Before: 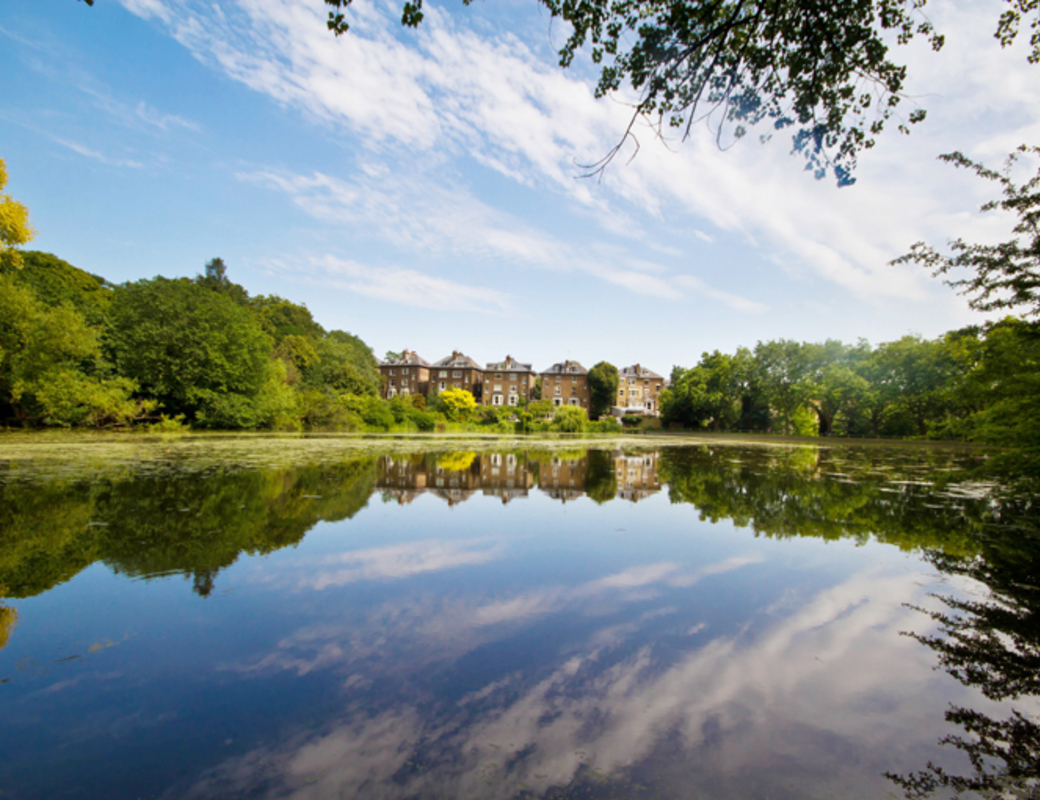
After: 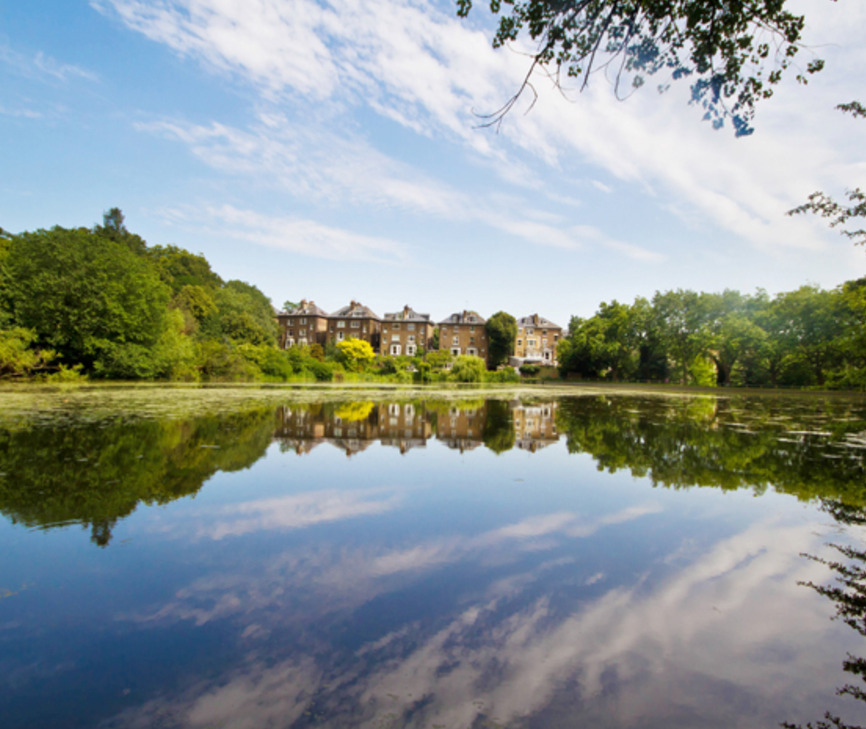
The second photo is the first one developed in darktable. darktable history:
crop: left 9.812%, top 6.287%, right 6.912%, bottom 2.515%
